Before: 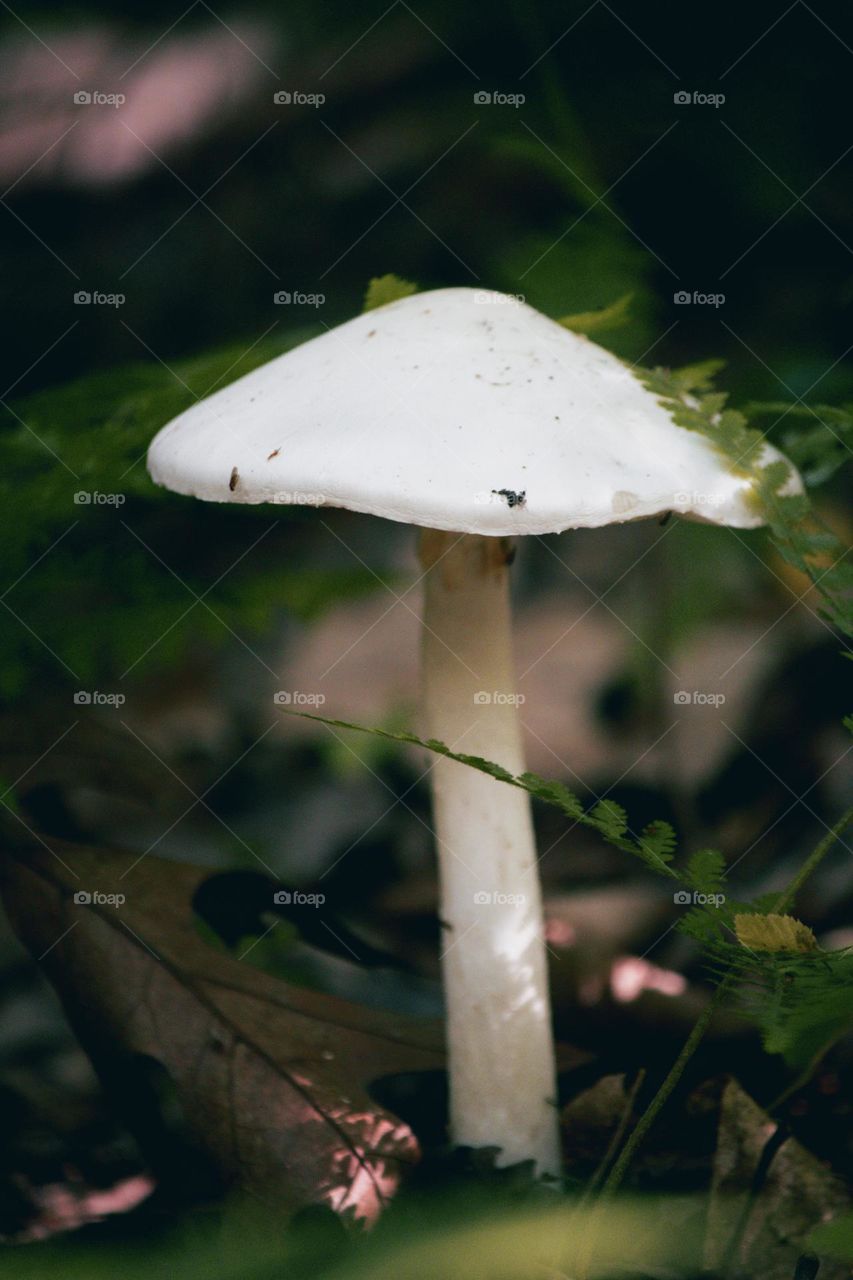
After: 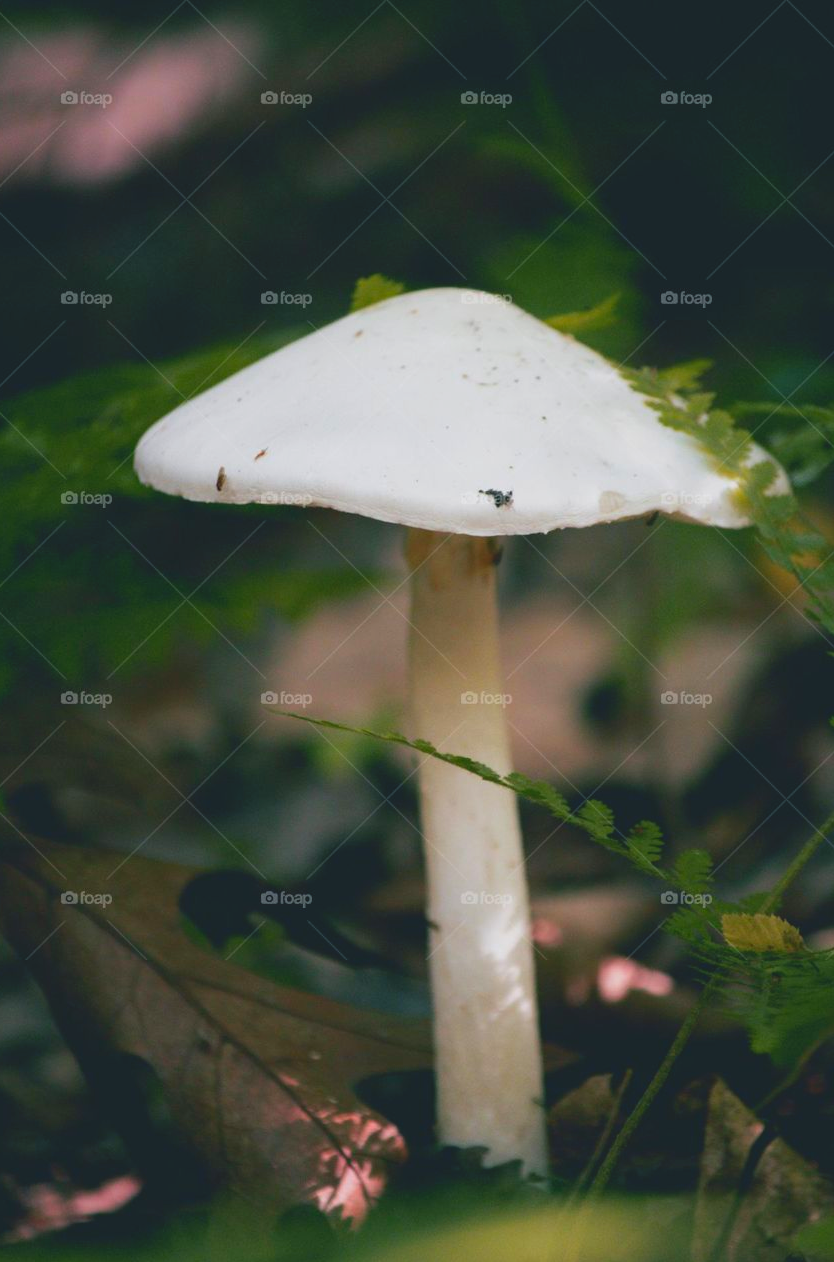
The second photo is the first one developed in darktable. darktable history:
levels: levels [0, 0.476, 0.951]
contrast brightness saturation: contrast -0.203, saturation 0.186
crop and rotate: left 1.656%, right 0.535%, bottom 1.361%
